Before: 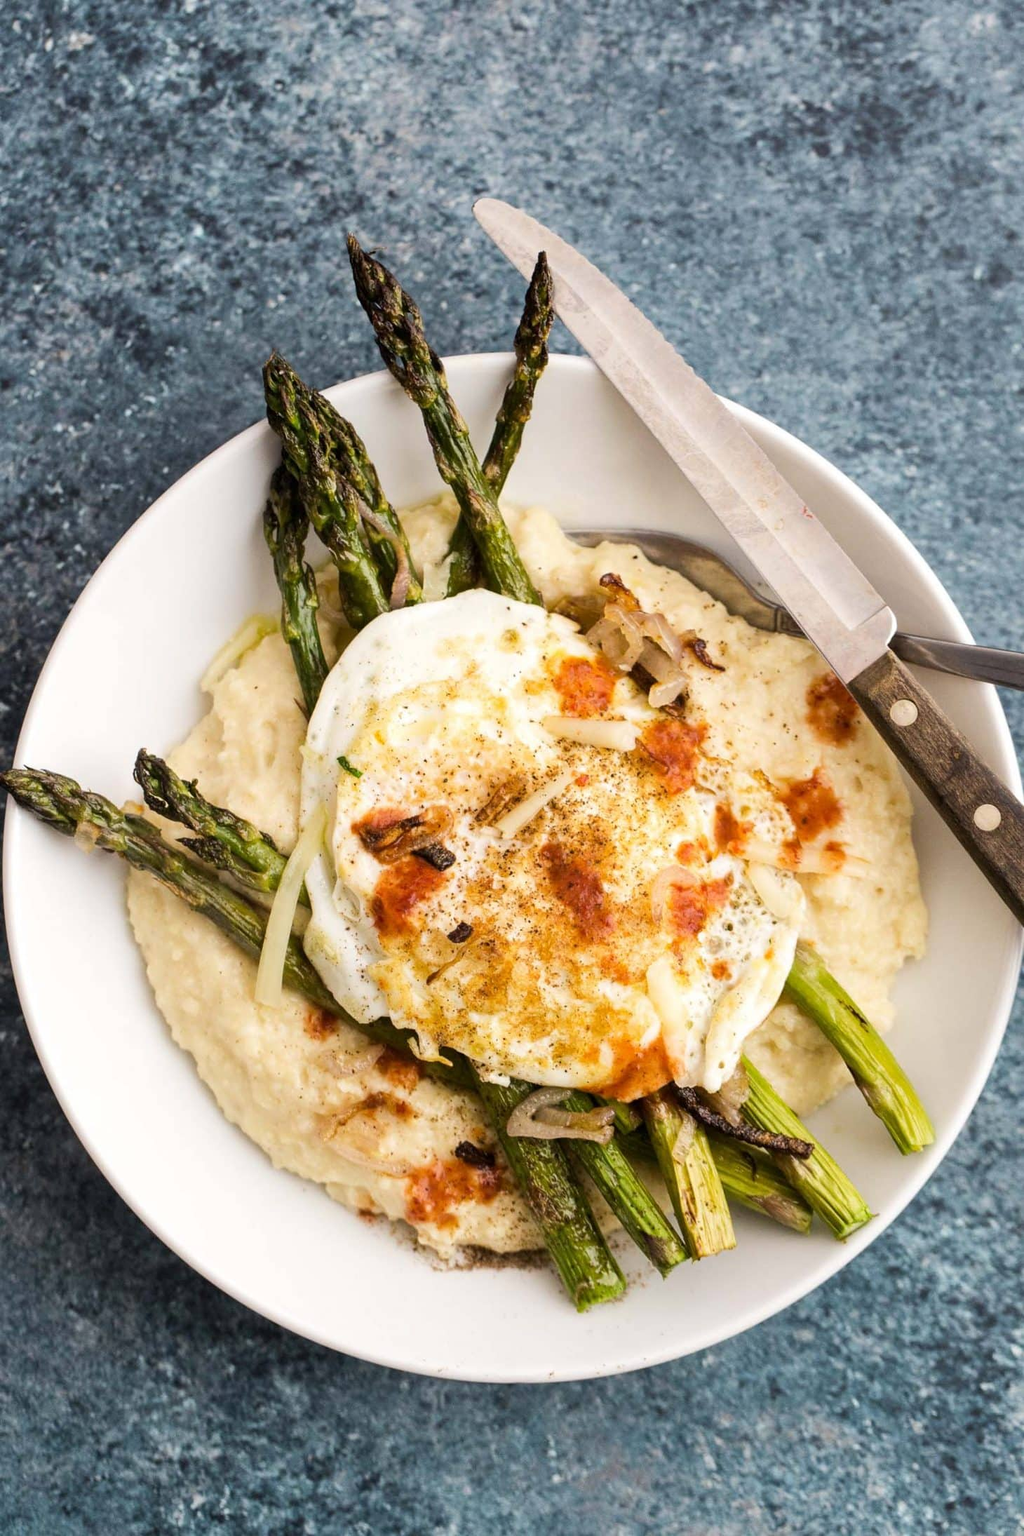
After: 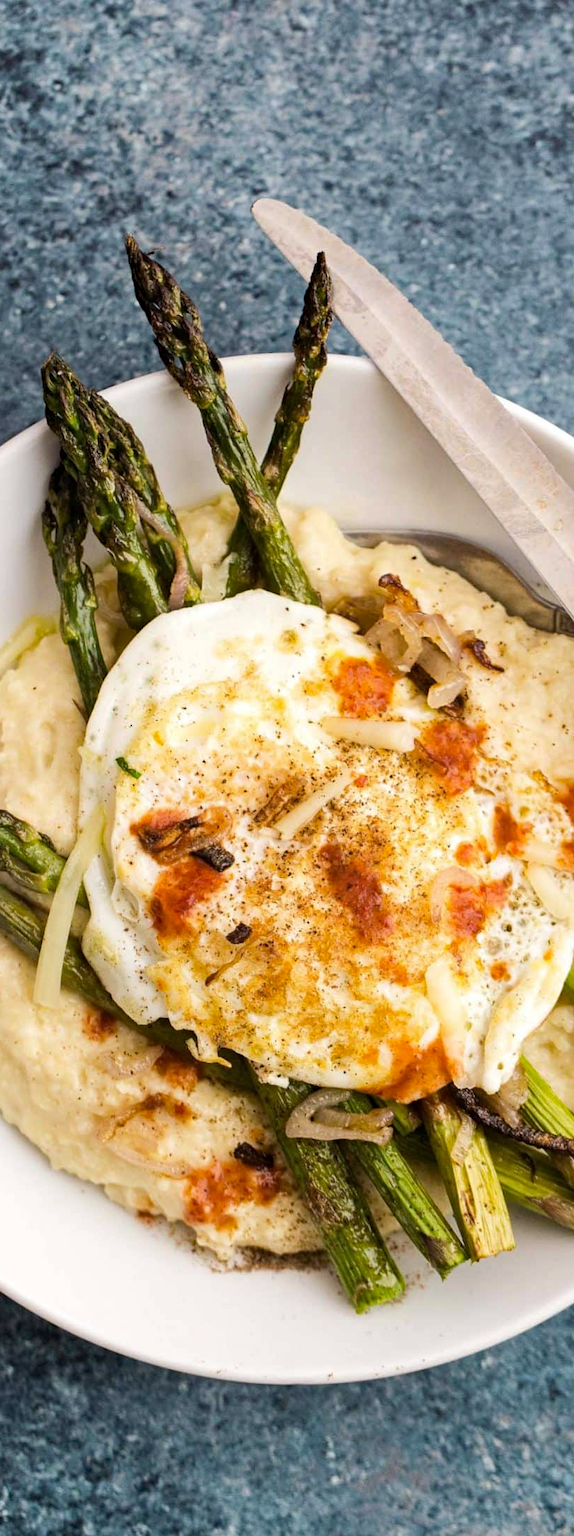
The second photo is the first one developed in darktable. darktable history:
crop: left 21.674%, right 22.086%
haze removal: compatibility mode true, adaptive false
